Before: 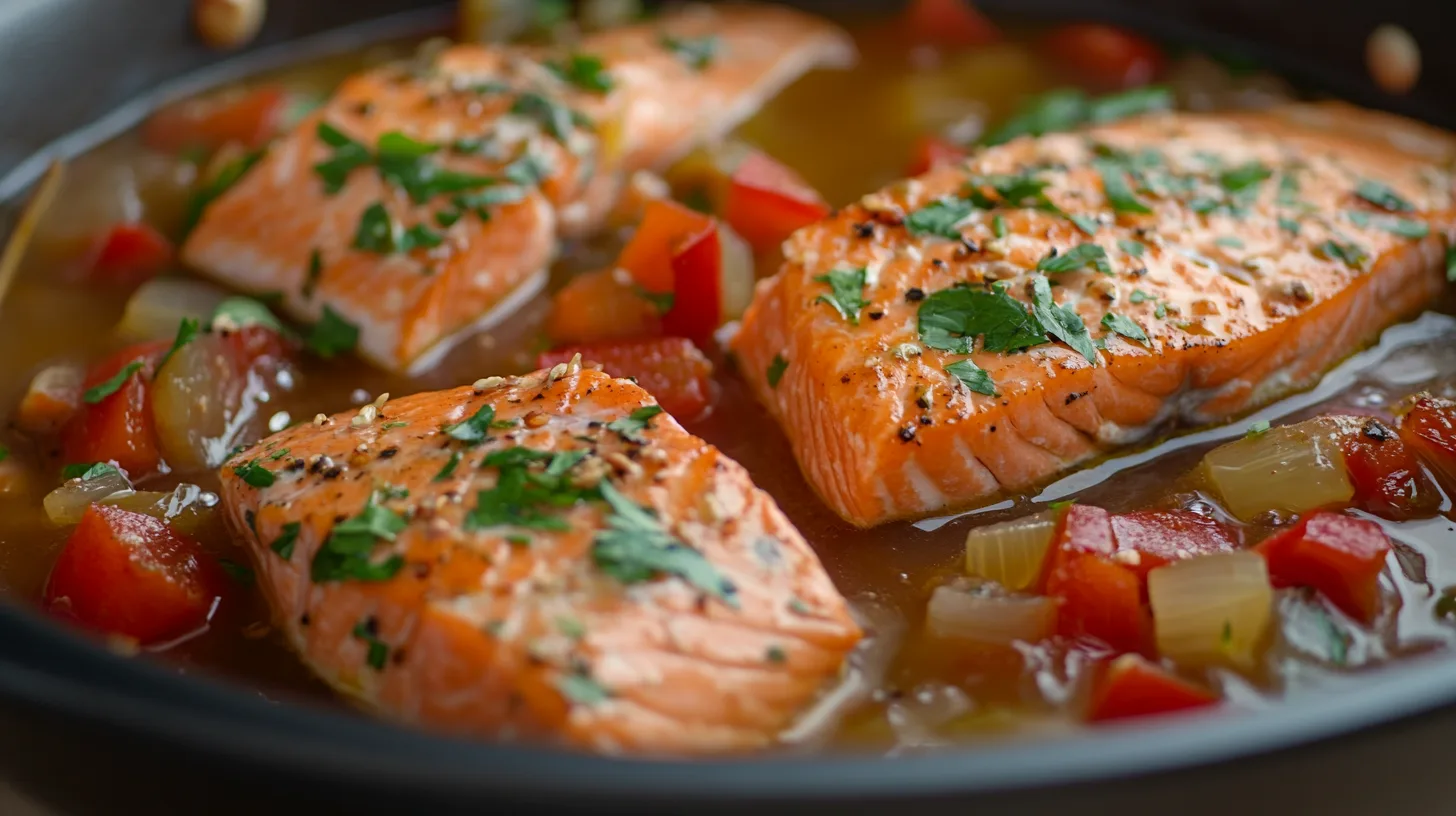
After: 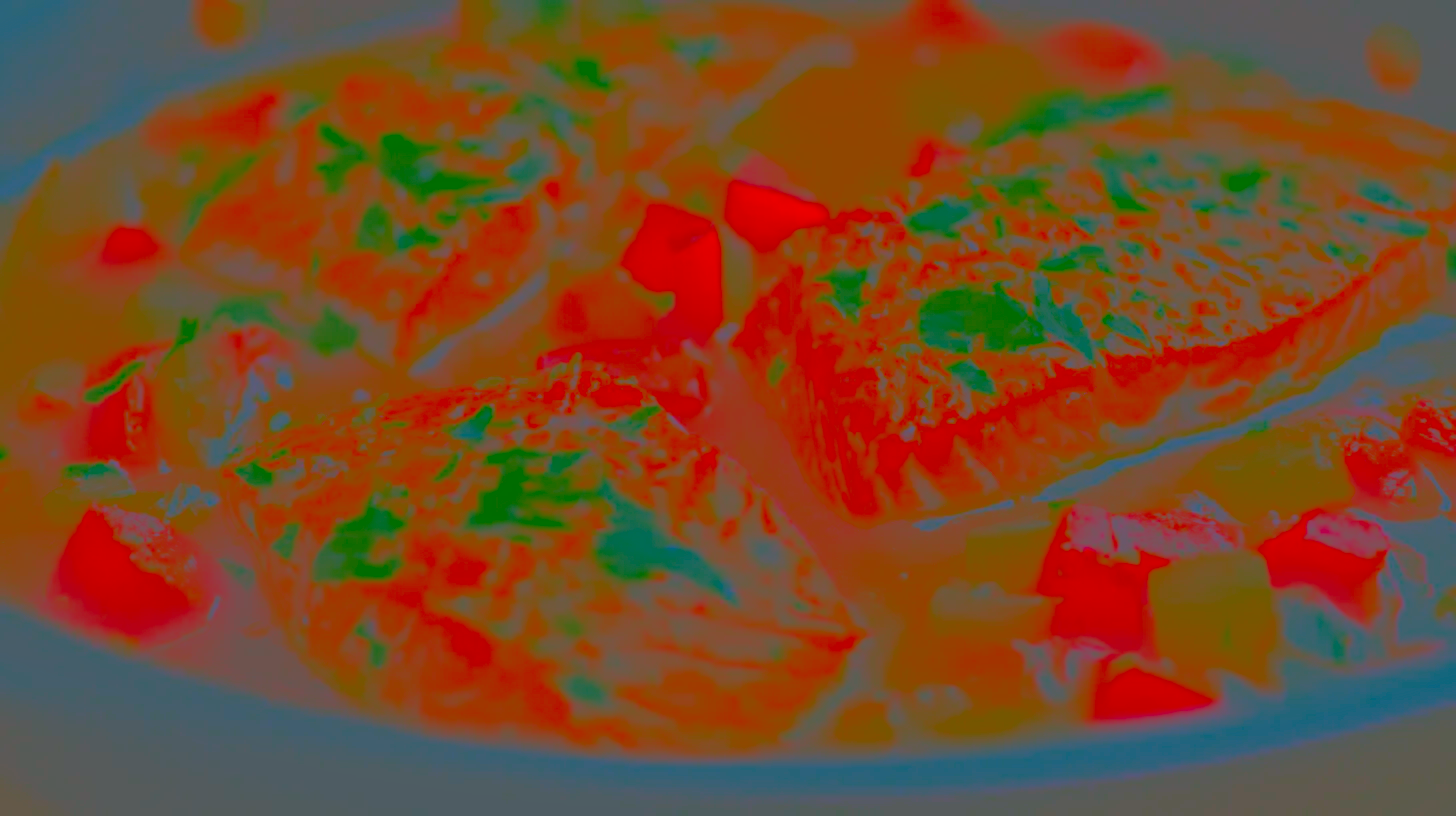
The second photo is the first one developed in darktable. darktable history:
contrast brightness saturation: contrast -0.978, brightness -0.177, saturation 0.732
color correction: highlights a* -12.13, highlights b* -14.96
